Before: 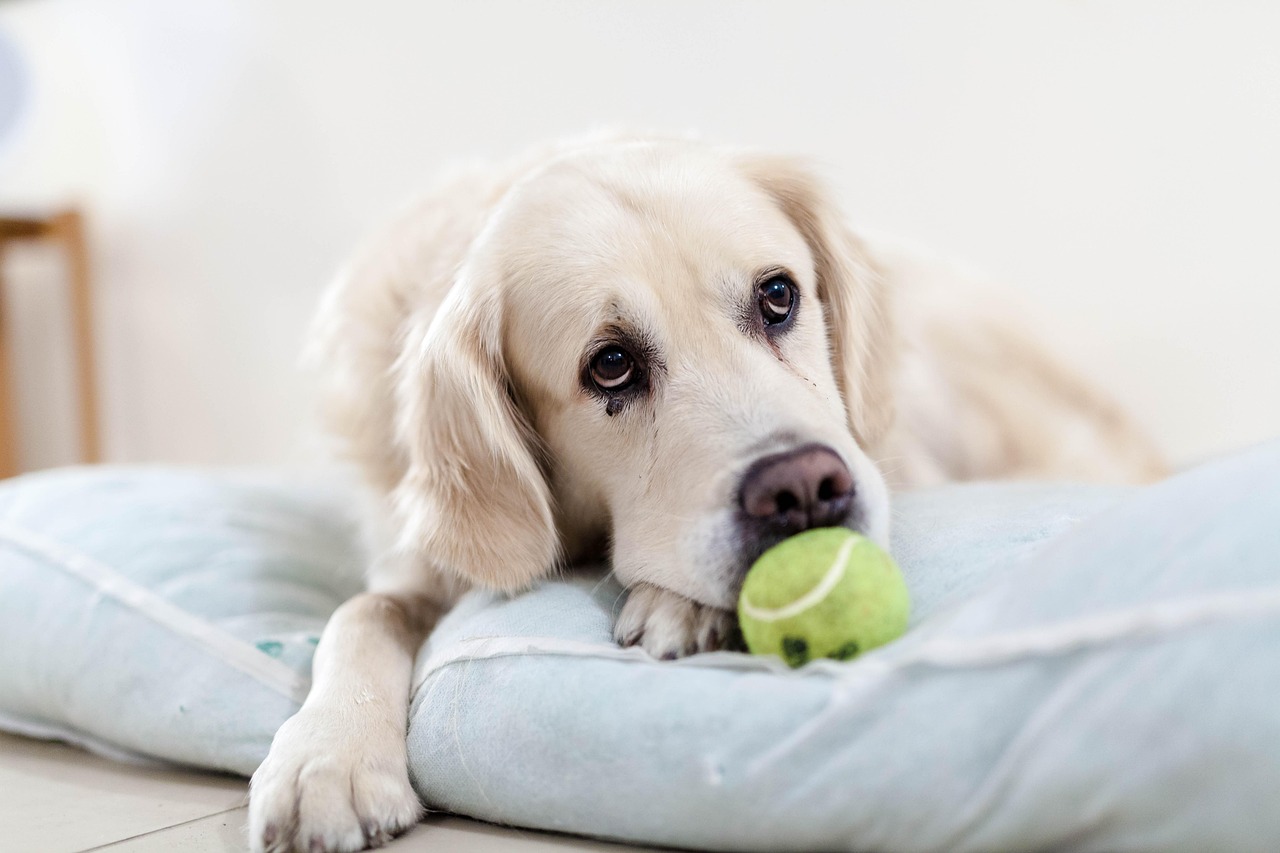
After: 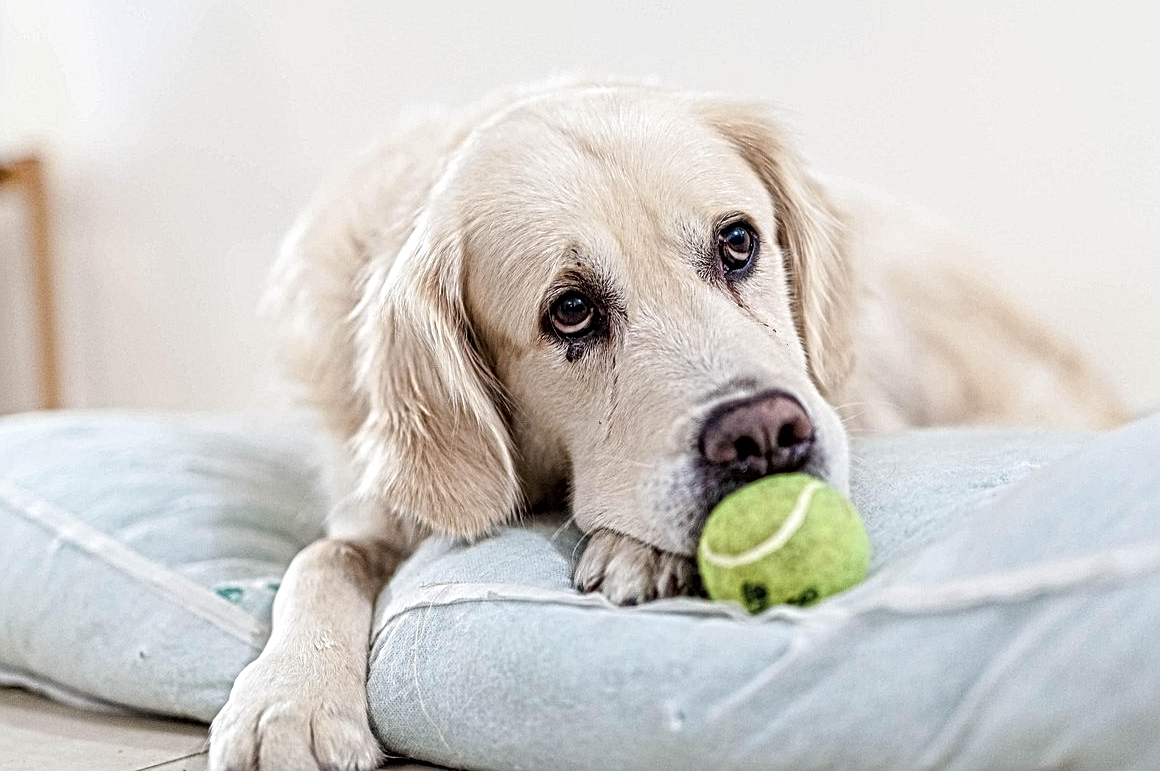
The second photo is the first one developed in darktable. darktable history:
crop: left 3.201%, top 6.353%, right 6.17%, bottom 3.241%
local contrast: mode bilateral grid, contrast 20, coarseness 3, detail 298%, midtone range 0.2
